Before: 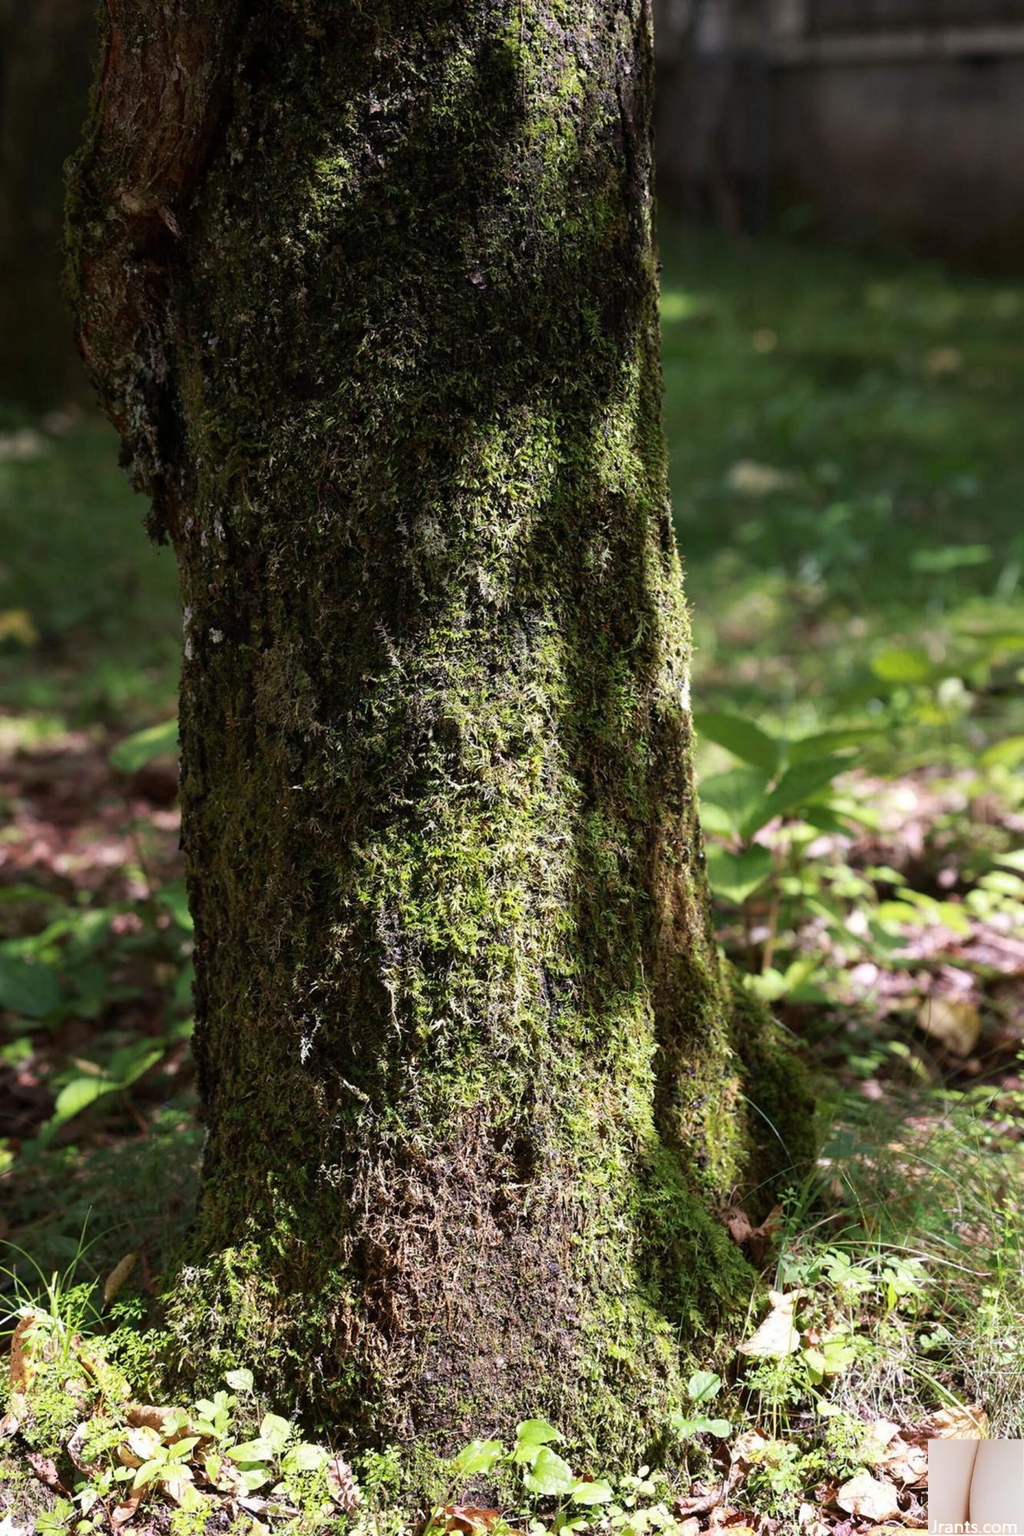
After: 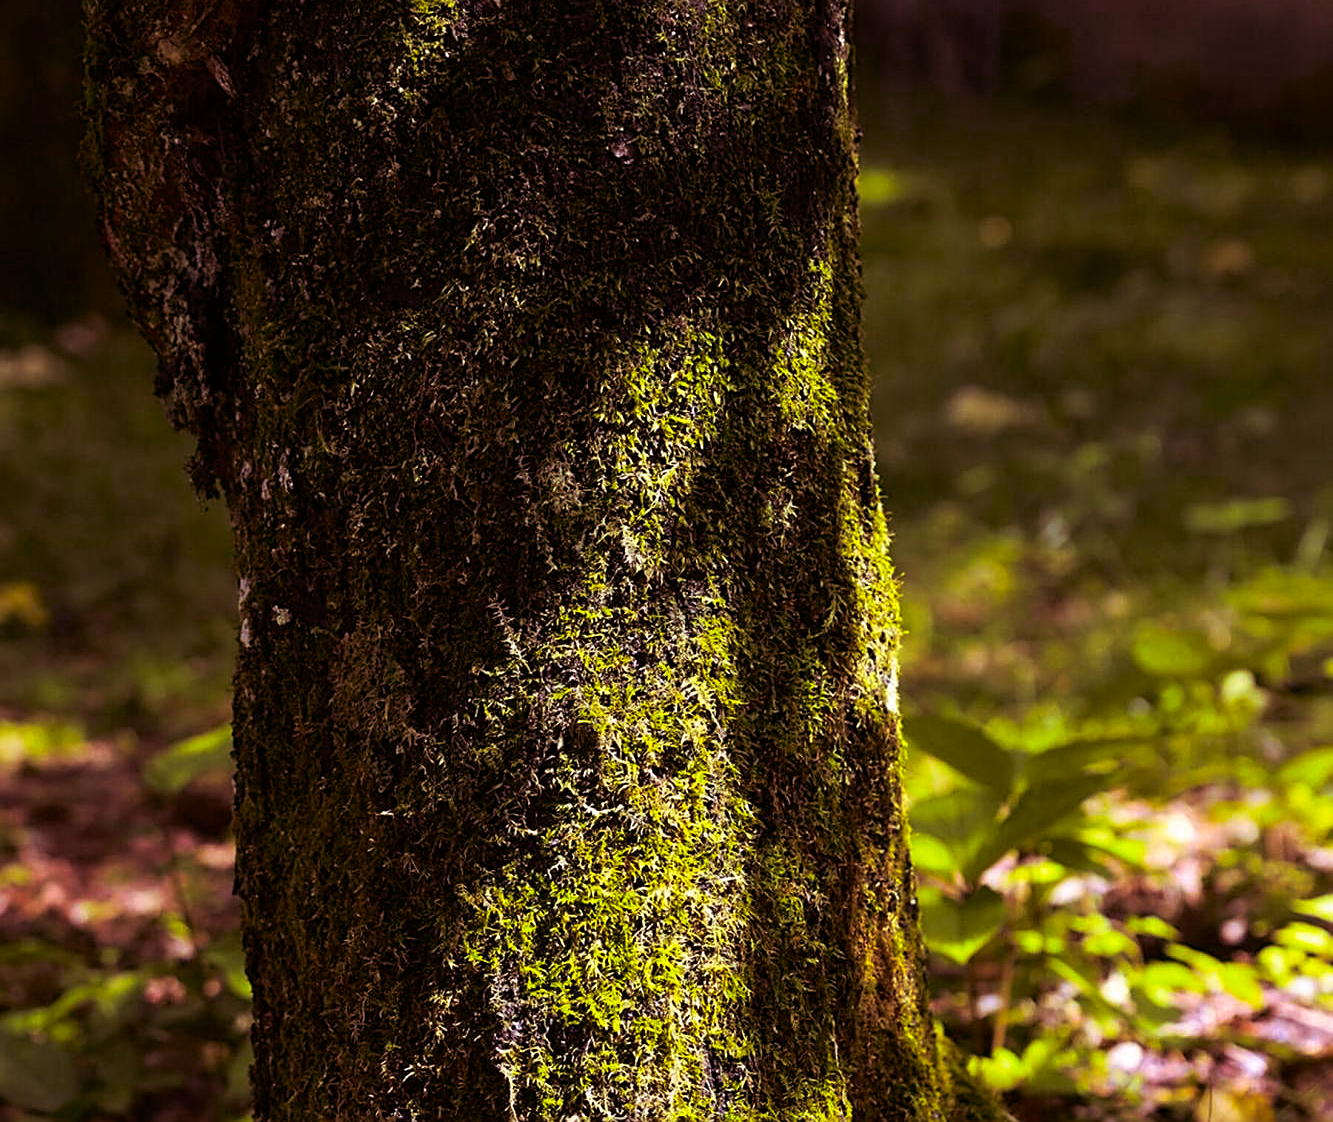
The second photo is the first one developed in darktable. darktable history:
color contrast: green-magenta contrast 1.12, blue-yellow contrast 1.95, unbound 0
crop and rotate: top 10.605%, bottom 33.274%
color balance rgb: perceptual saturation grading › global saturation 20%, global vibrance 20%
sharpen: amount 0.6
contrast brightness saturation: saturation 0.13
split-toning: on, module defaults
